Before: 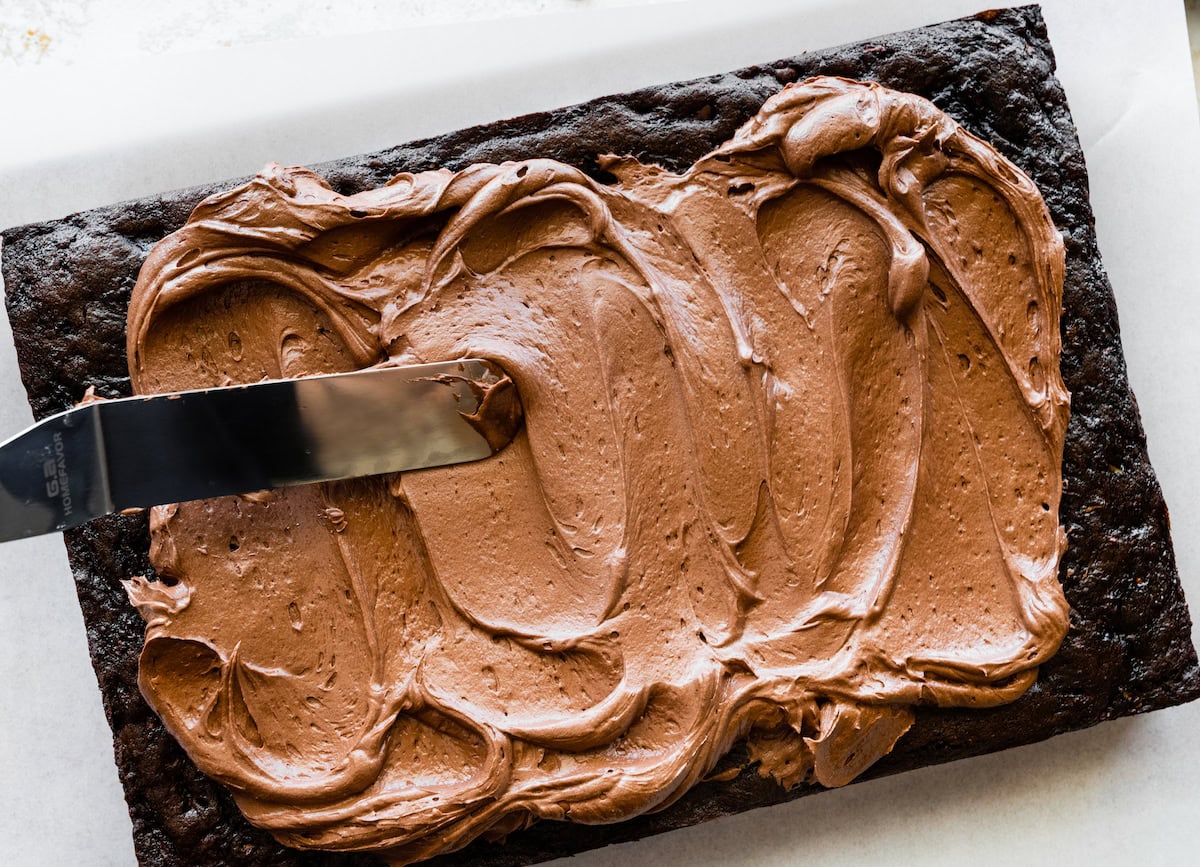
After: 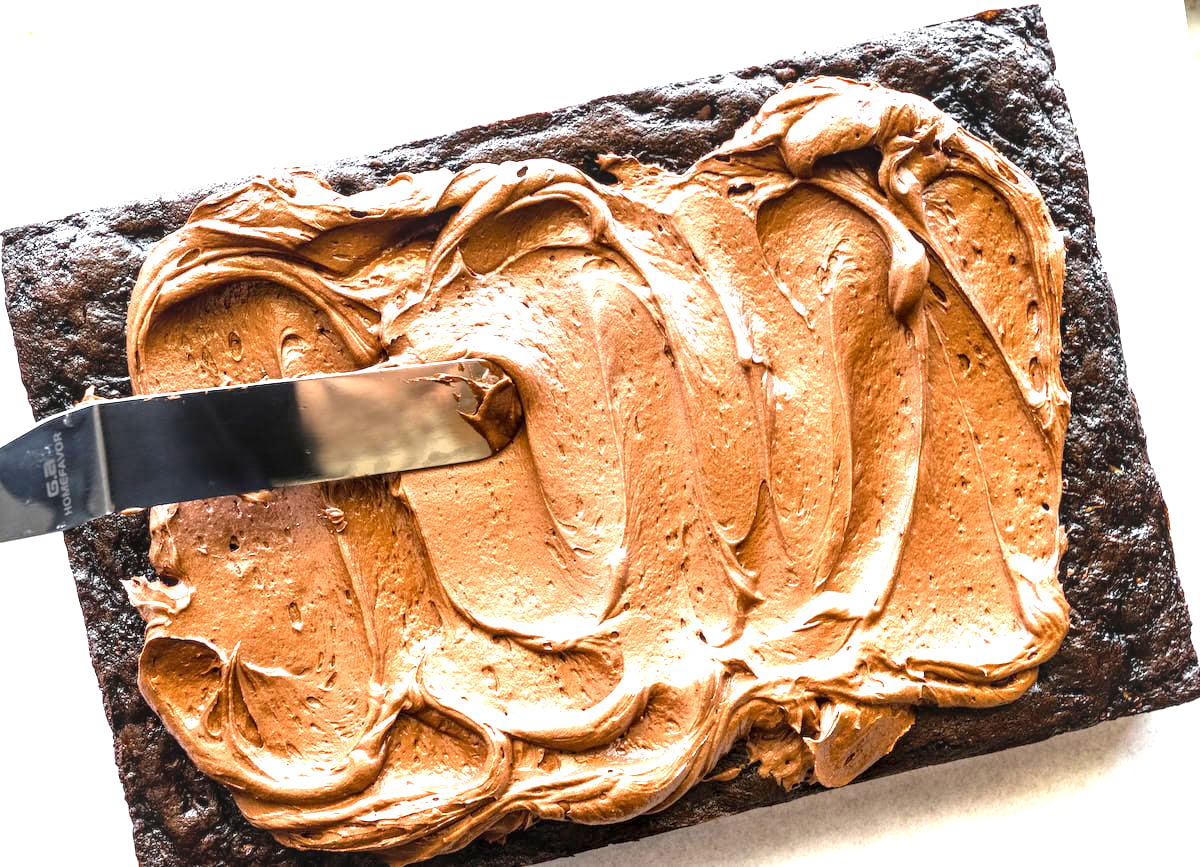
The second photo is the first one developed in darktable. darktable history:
local contrast: on, module defaults
exposure: black level correction 0.001, exposure 1.399 EV, compensate exposure bias true, compensate highlight preservation false
